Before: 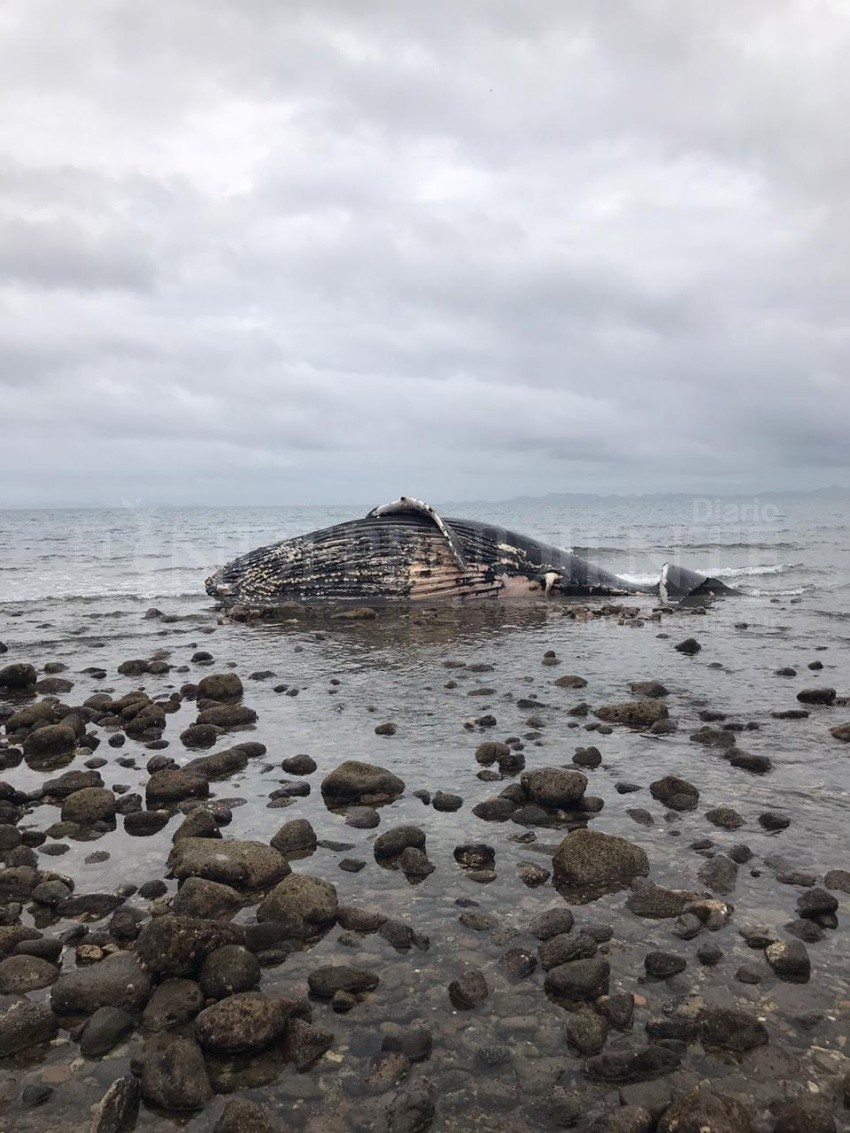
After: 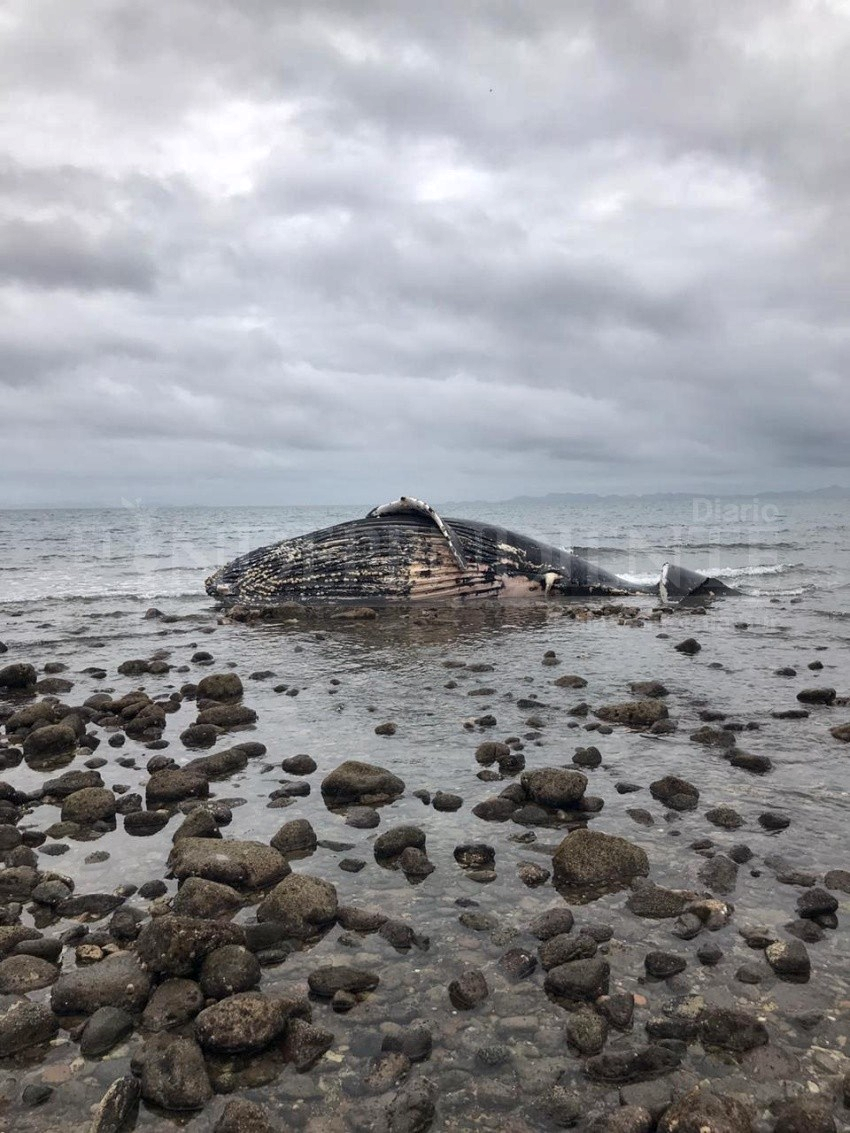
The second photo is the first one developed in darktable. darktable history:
shadows and highlights: low approximation 0.01, soften with gaussian
local contrast: highlights 106%, shadows 99%, detail 120%, midtone range 0.2
